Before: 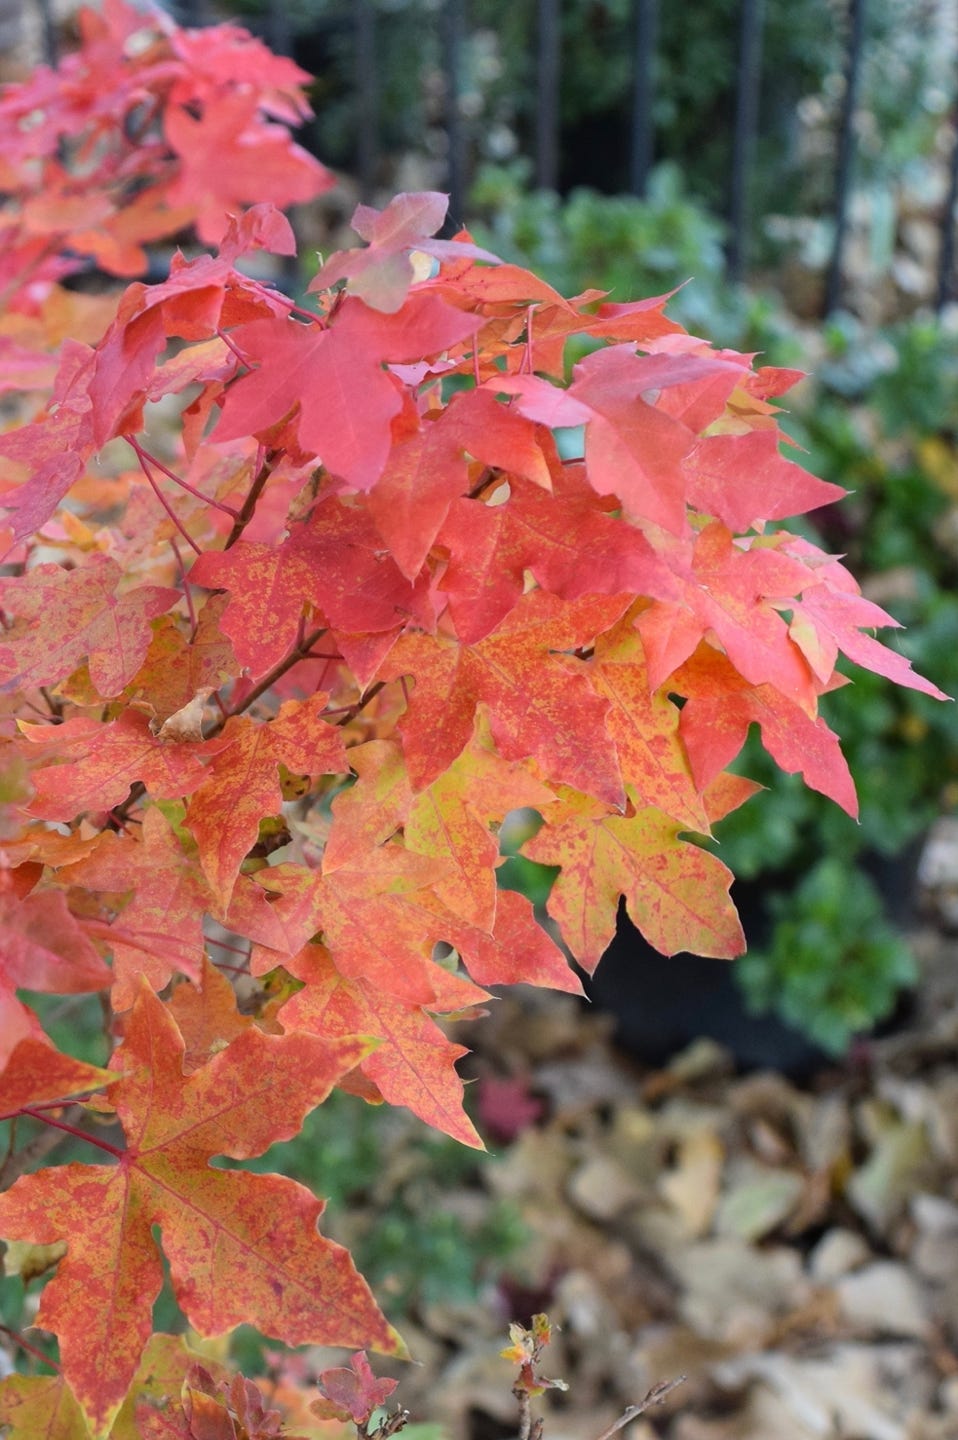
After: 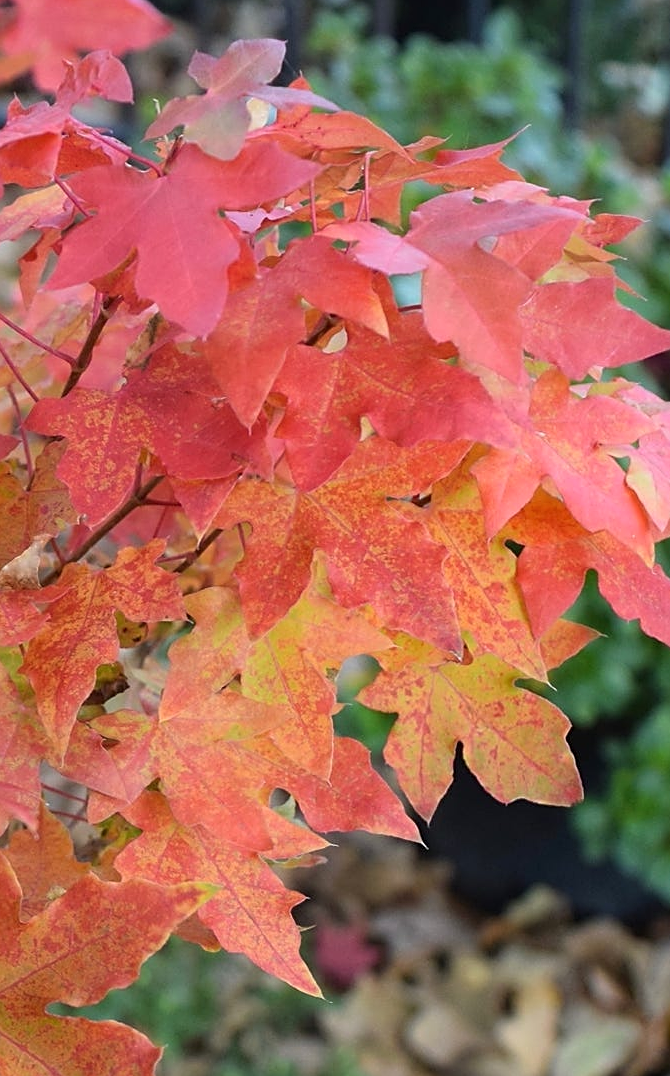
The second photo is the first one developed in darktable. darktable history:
crop and rotate: left 17.046%, top 10.659%, right 12.989%, bottom 14.553%
sharpen: on, module defaults
tone equalizer: on, module defaults
shadows and highlights: shadows -24.28, highlights 49.77, soften with gaussian
